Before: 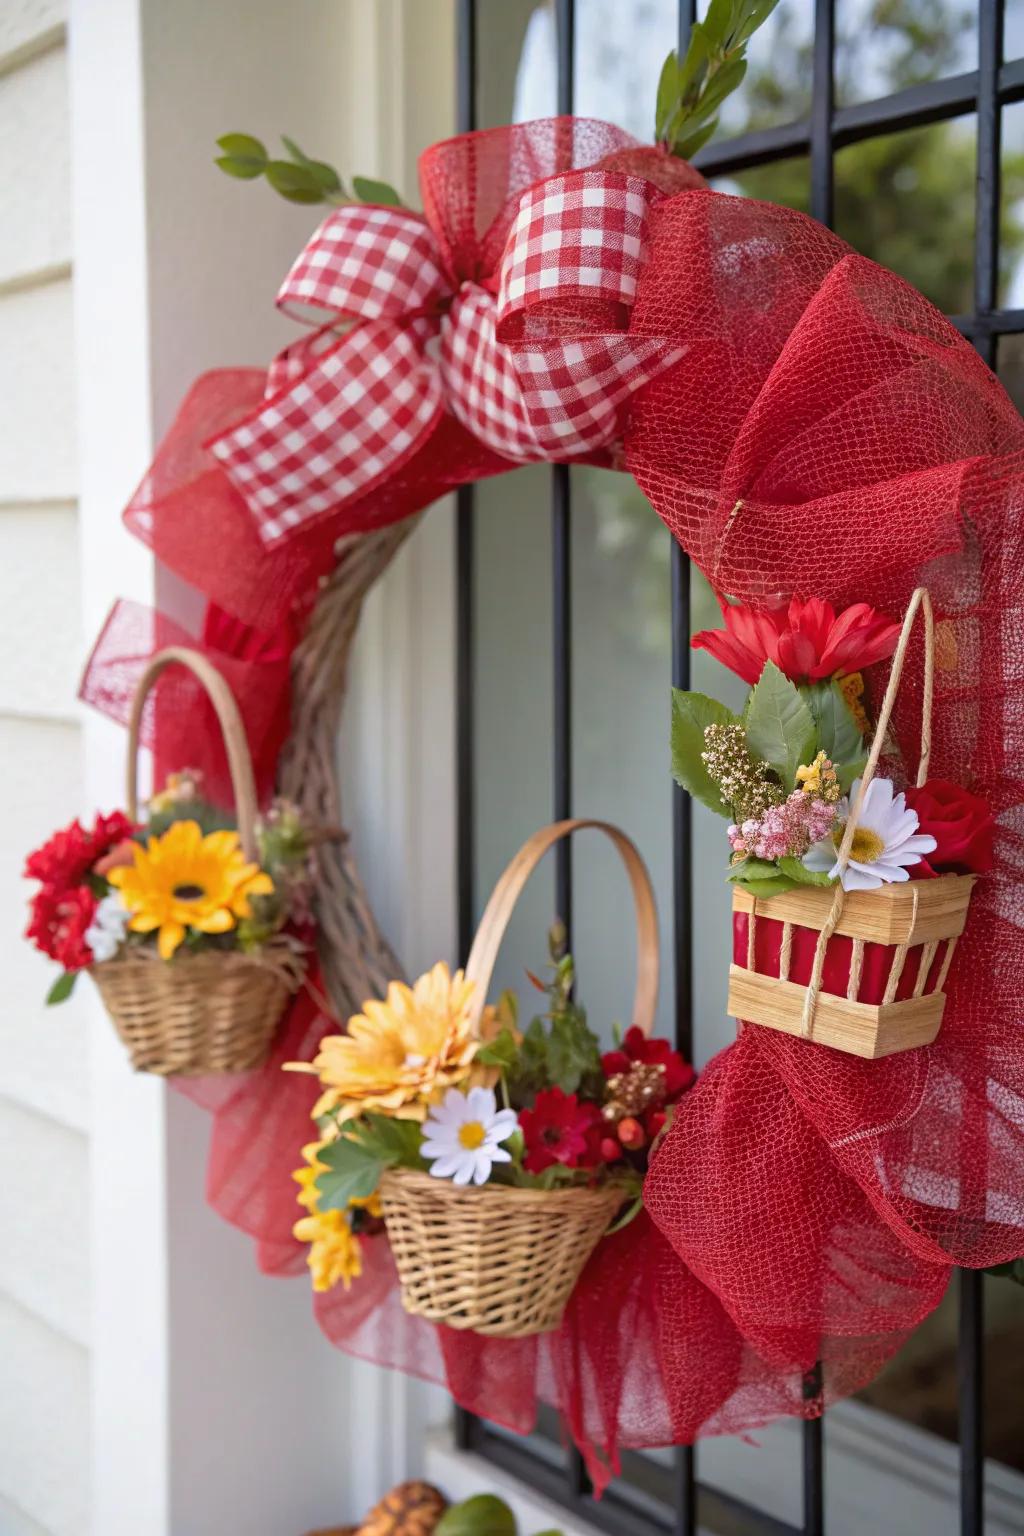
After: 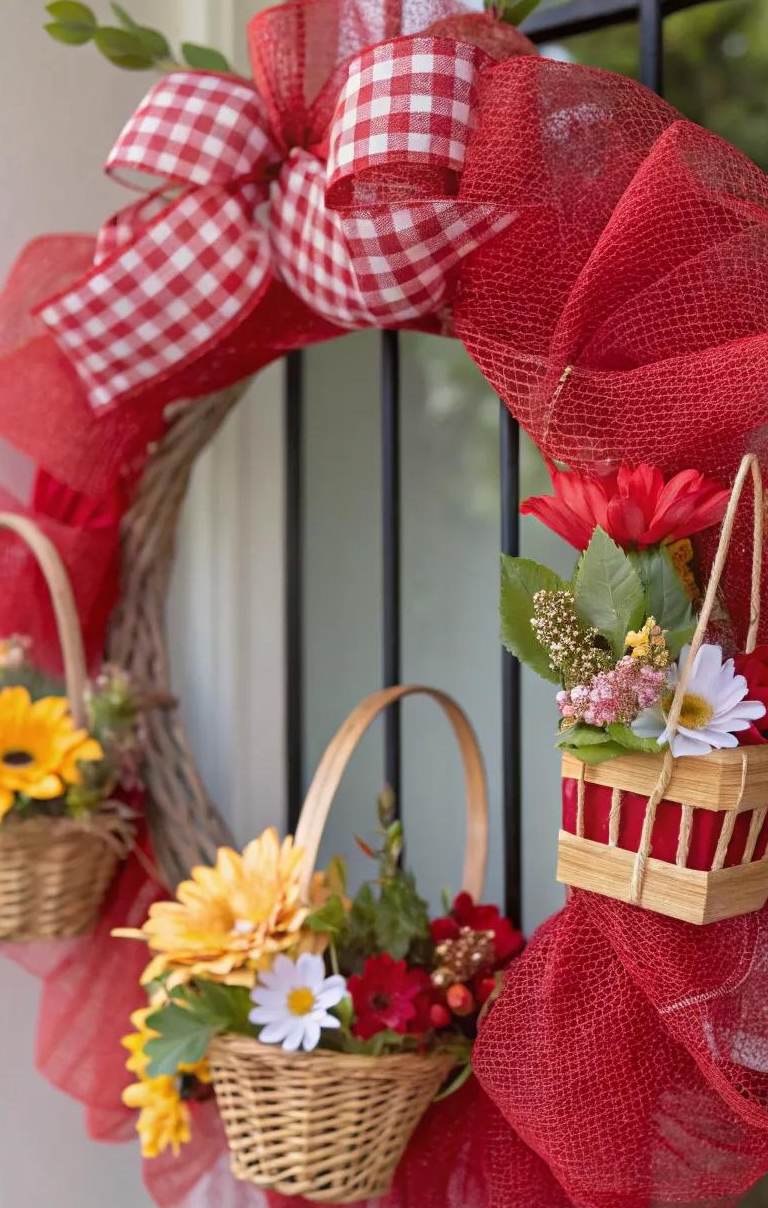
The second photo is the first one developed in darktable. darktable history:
crop: left 16.768%, top 8.741%, right 8.197%, bottom 12.591%
